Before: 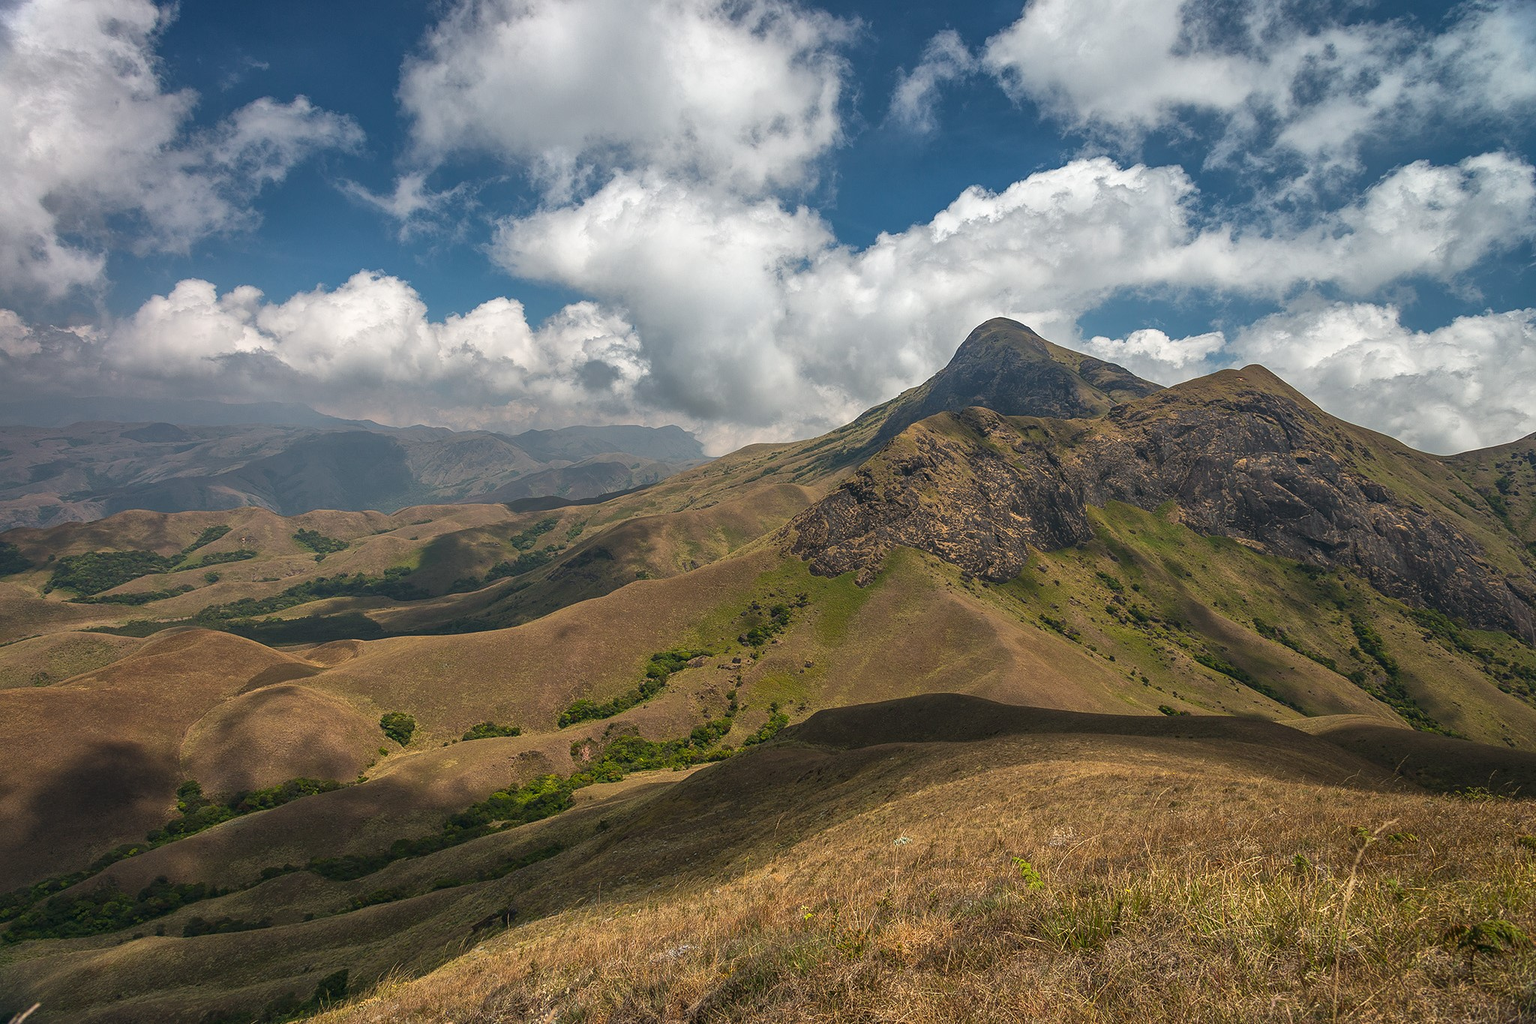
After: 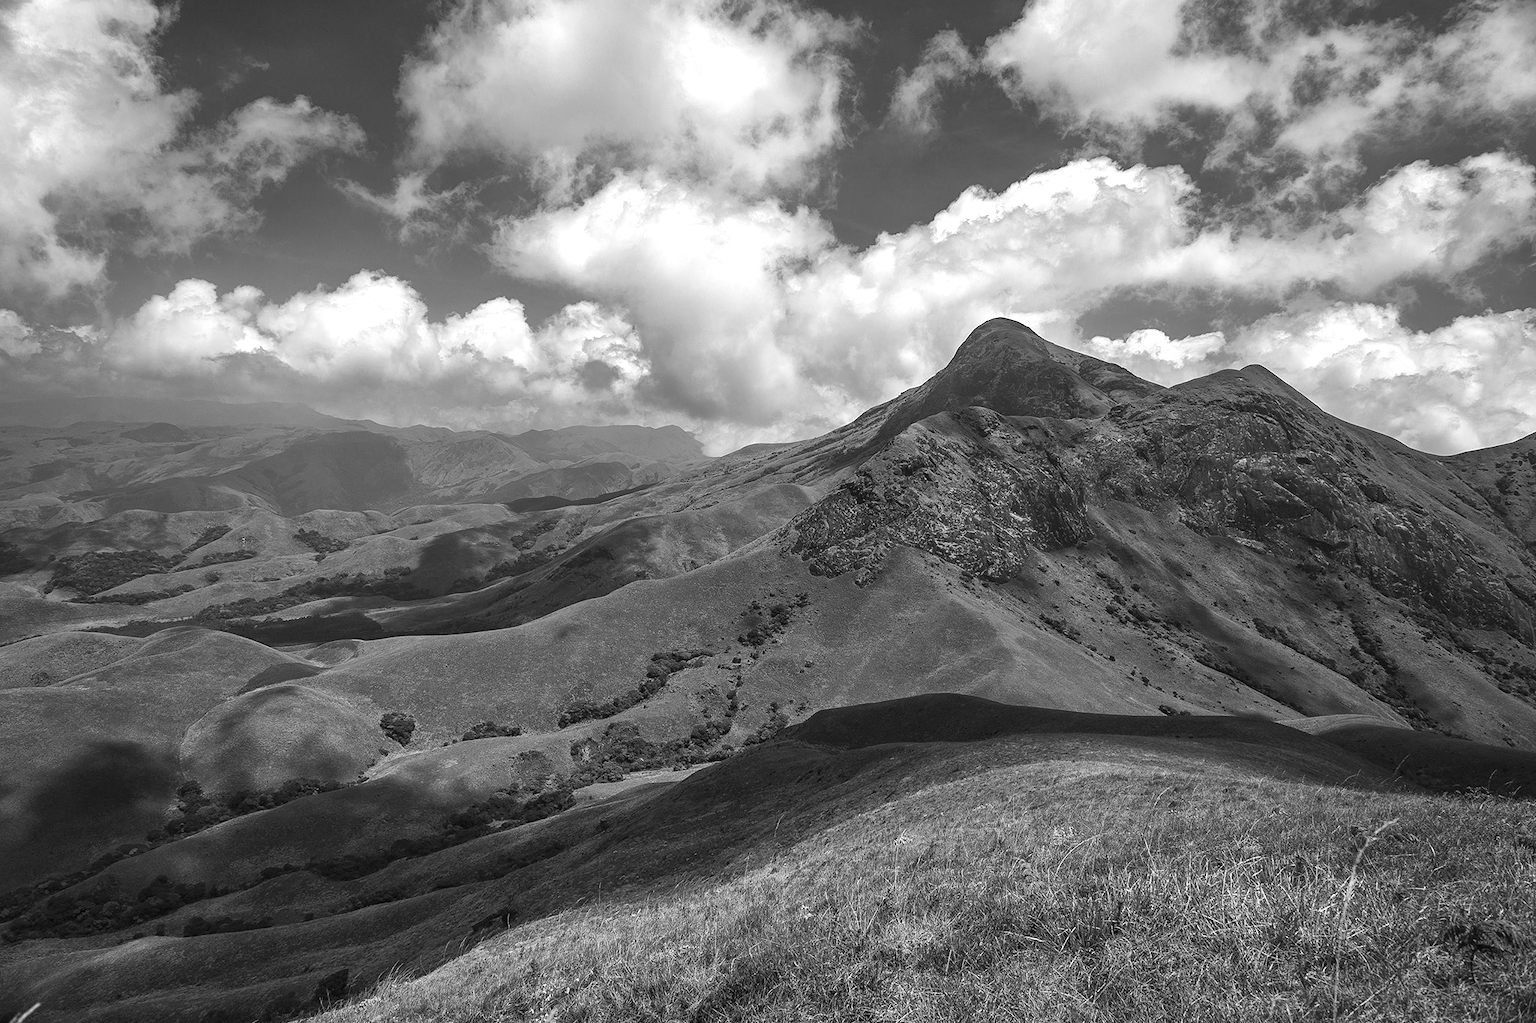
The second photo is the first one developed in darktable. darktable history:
tone equalizer: -8 EV -0.417 EV, -7 EV -0.389 EV, -6 EV -0.333 EV, -5 EV -0.222 EV, -3 EV 0.222 EV, -2 EV 0.333 EV, -1 EV 0.389 EV, +0 EV 0.417 EV, edges refinement/feathering 500, mask exposure compensation -1.57 EV, preserve details no
monochrome: a -4.13, b 5.16, size 1
